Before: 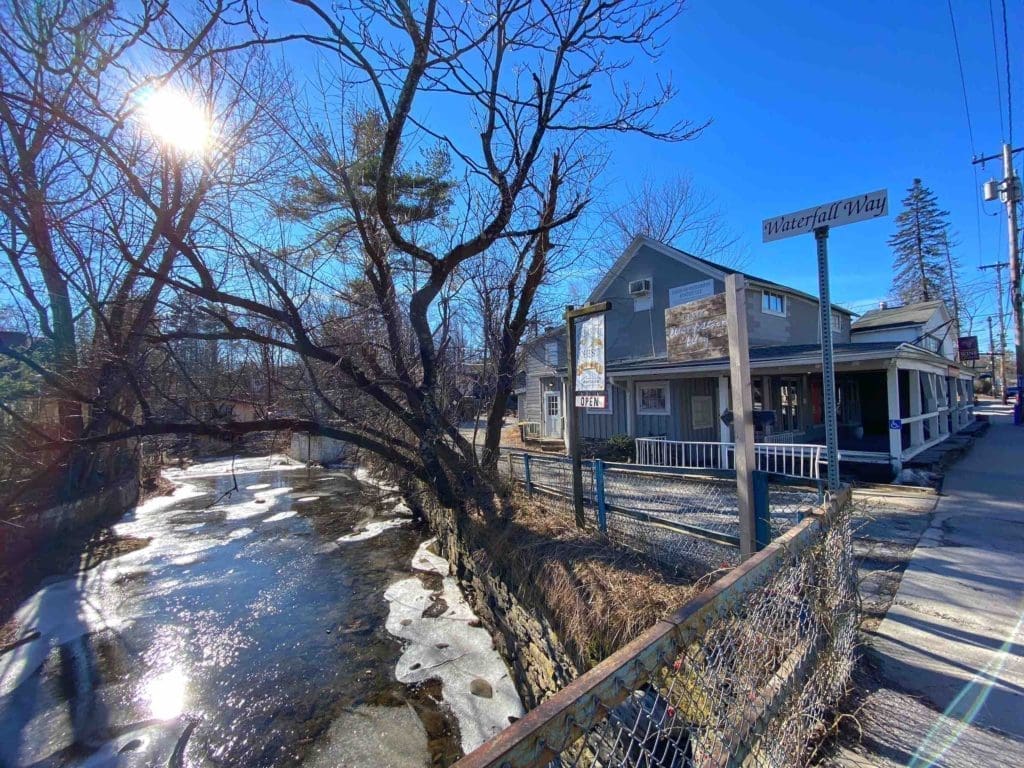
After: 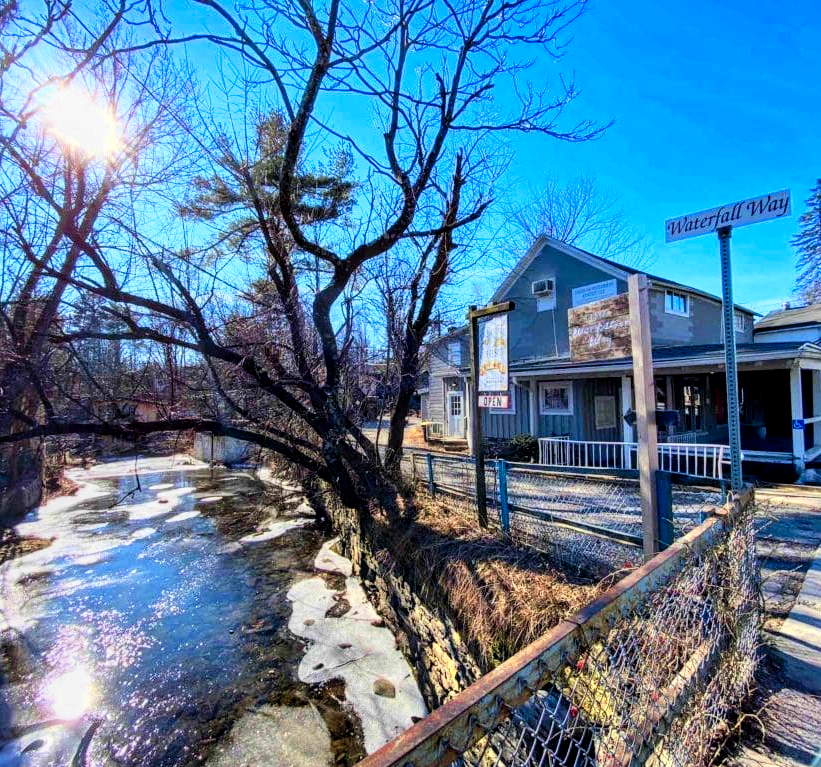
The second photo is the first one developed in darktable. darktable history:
local contrast: on, module defaults
velvia: on, module defaults
contrast brightness saturation: contrast 0.203, brightness 0.156, saturation 0.223
crop and rotate: left 9.548%, right 10.258%
tone equalizer: on, module defaults
color zones: curves: ch0 [(0.004, 0.305) (0.261, 0.623) (0.389, 0.399) (0.708, 0.571) (0.947, 0.34)]; ch1 [(0.025, 0.645) (0.229, 0.584) (0.326, 0.551) (0.484, 0.262) (0.757, 0.643)]
filmic rgb: black relative exposure -7.78 EV, white relative exposure 4.36 EV, threshold 3 EV, target black luminance 0%, hardness 3.75, latitude 50.82%, contrast 1.073, highlights saturation mix 8.94%, shadows ↔ highlights balance -0.219%, color science v6 (2022), iterations of high-quality reconstruction 0, enable highlight reconstruction true
